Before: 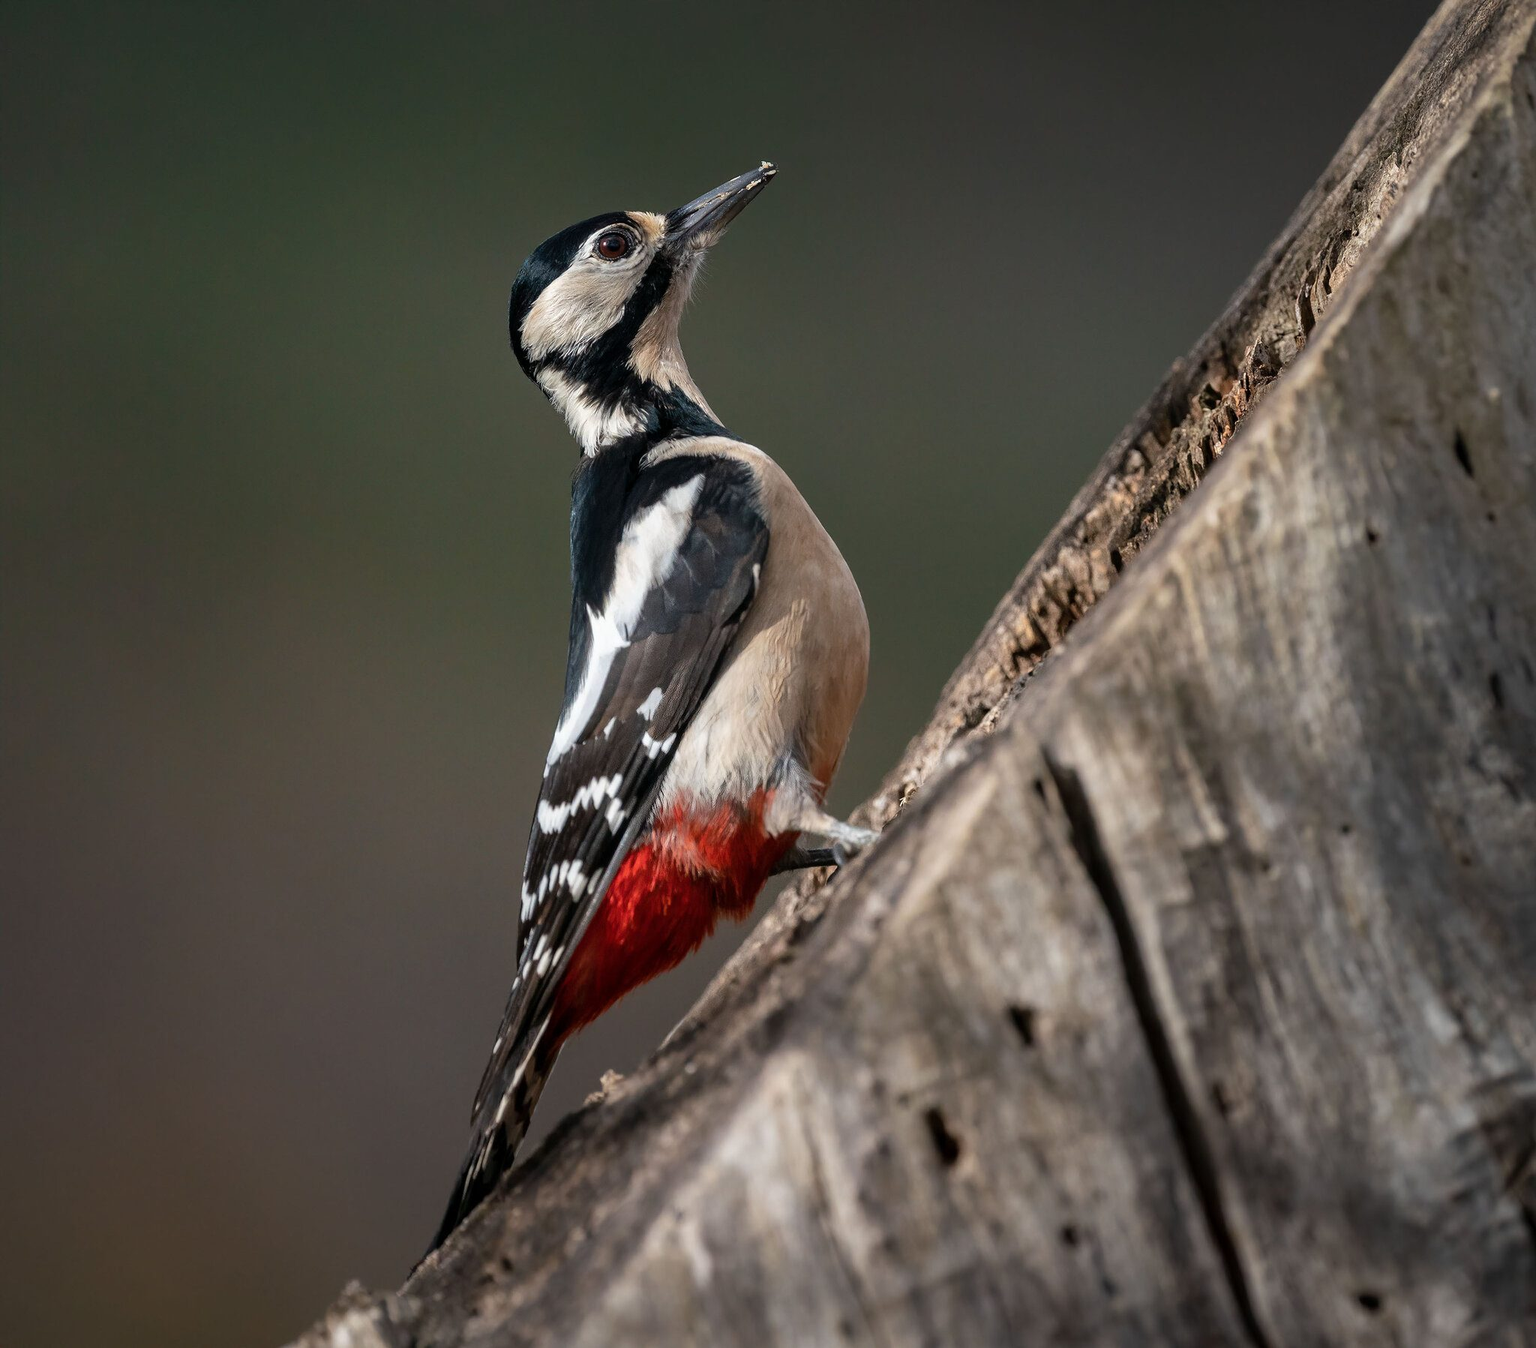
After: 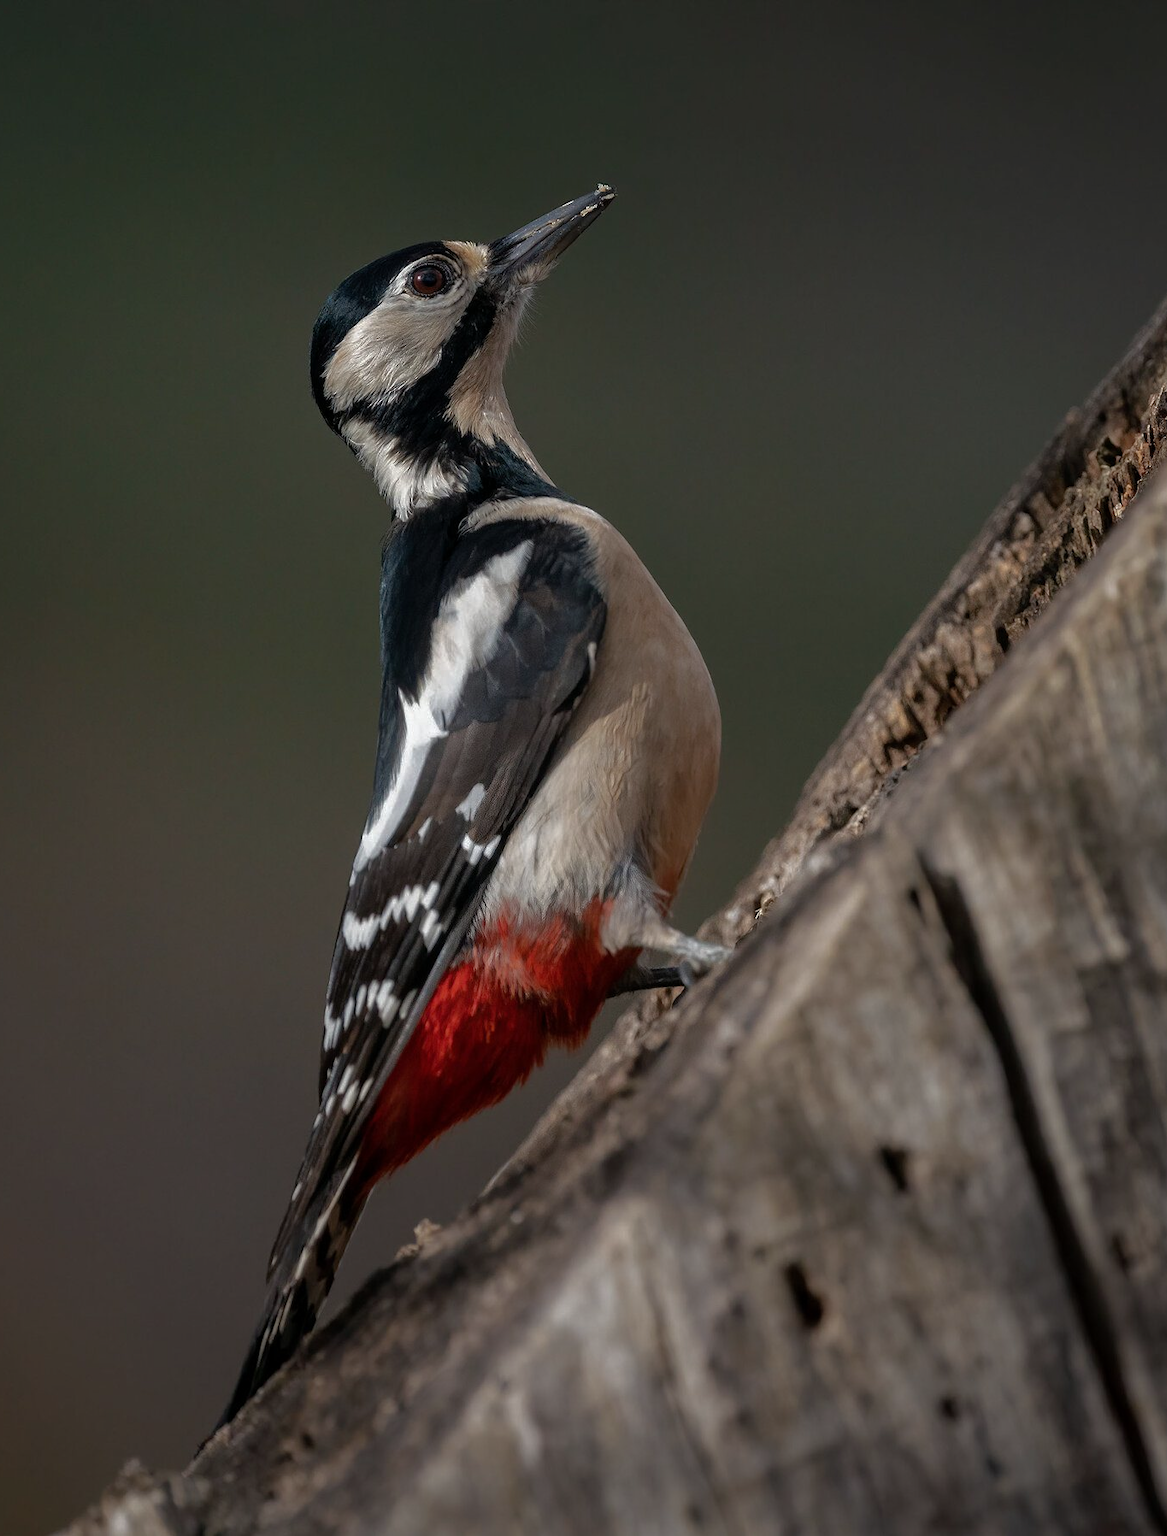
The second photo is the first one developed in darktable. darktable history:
base curve: curves: ch0 [(0, 0) (0.841, 0.609) (1, 1)]
crop and rotate: left 15.446%, right 17.836%
